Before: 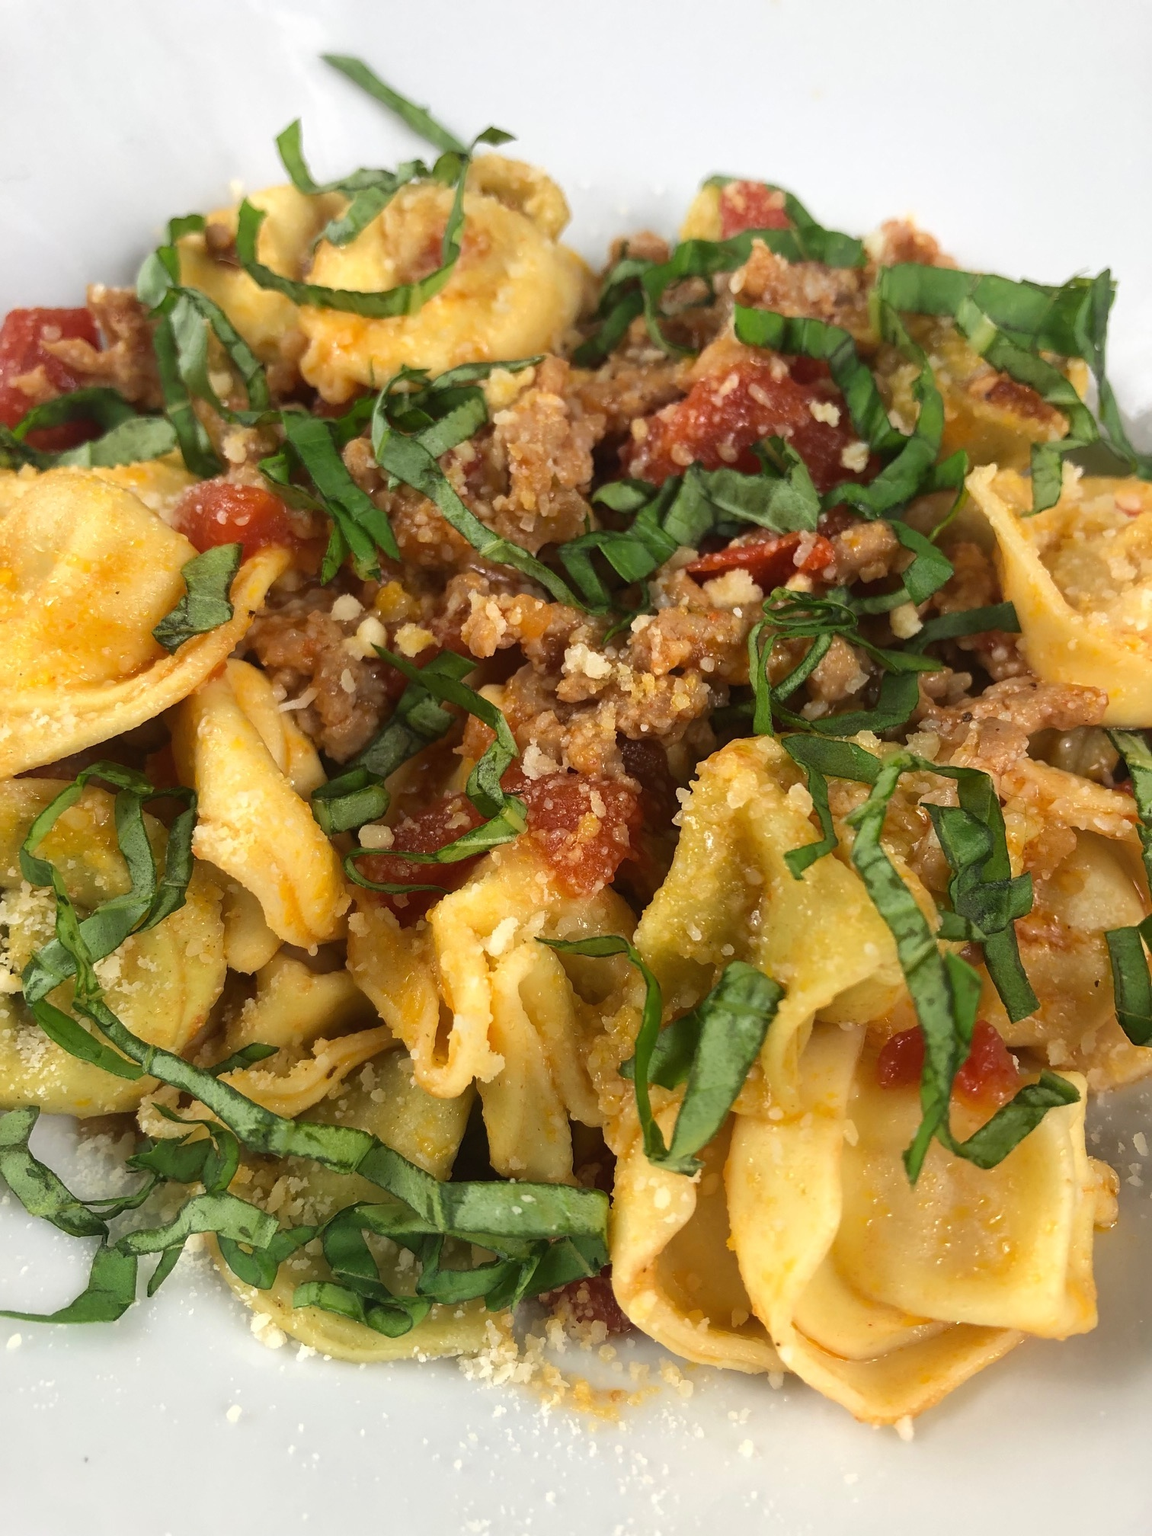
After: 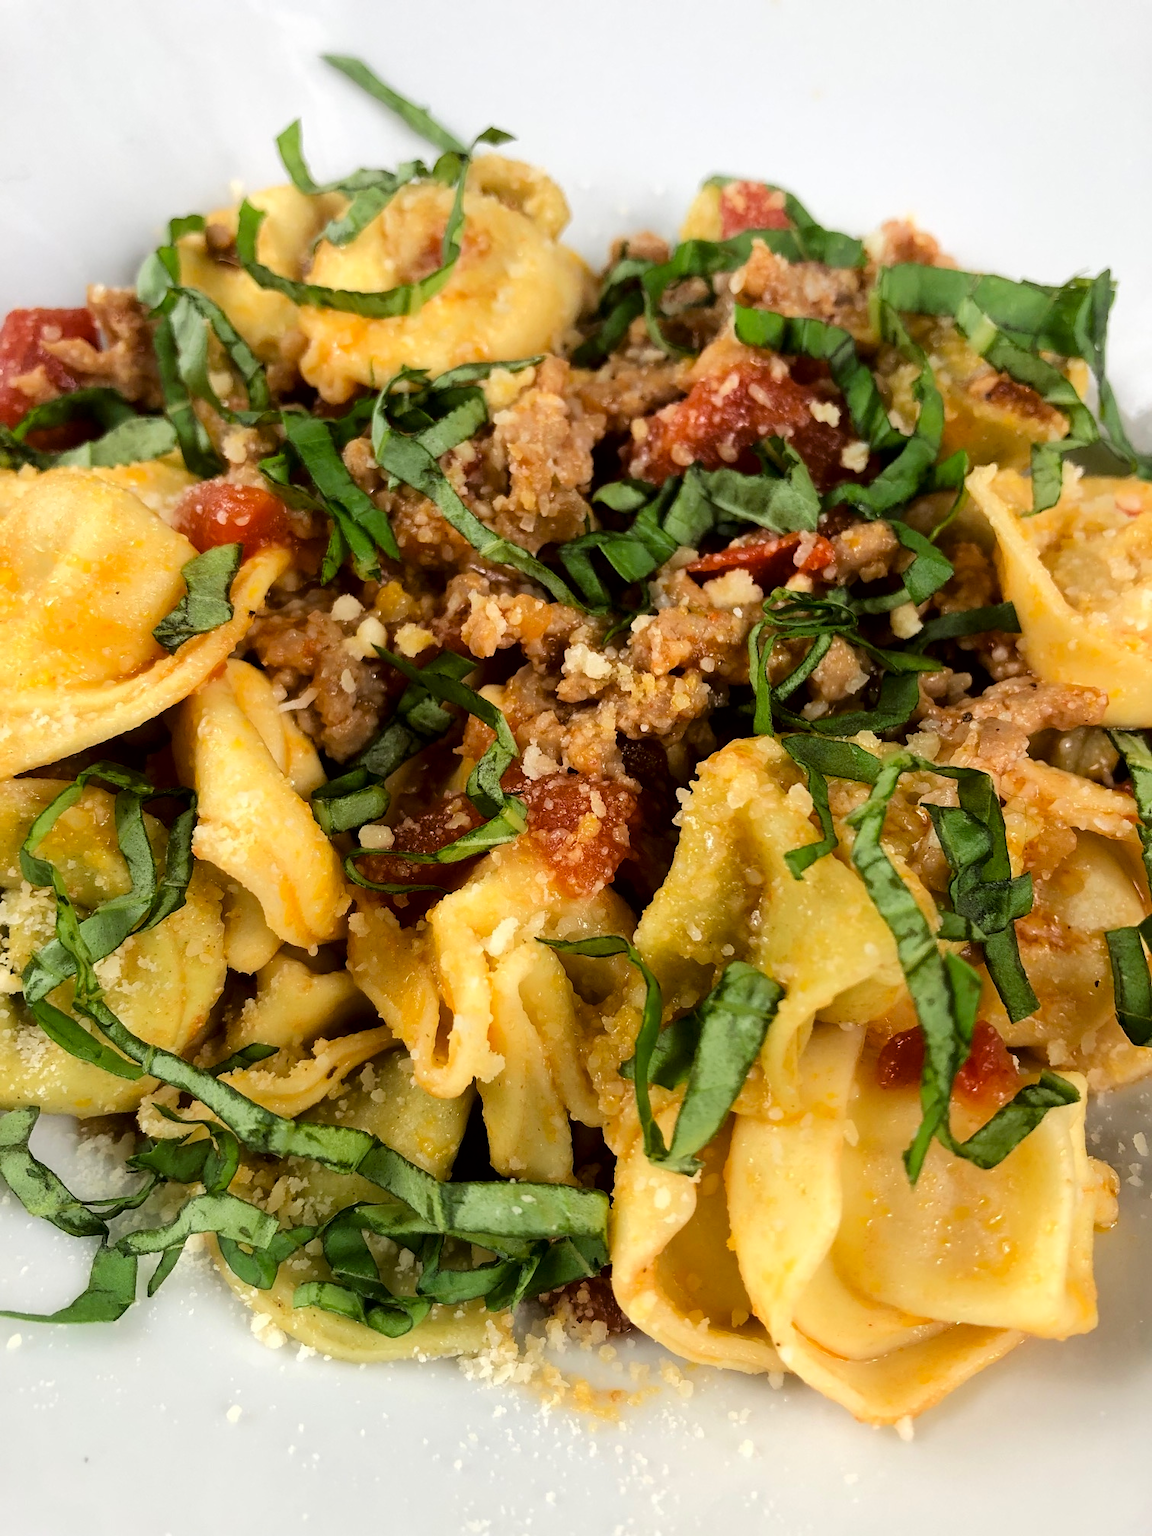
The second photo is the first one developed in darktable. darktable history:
exposure: black level correction 0.011, compensate highlight preservation false
tone curve: curves: ch0 [(0.003, 0) (0.066, 0.031) (0.163, 0.112) (0.264, 0.238) (0.395, 0.421) (0.517, 0.56) (0.684, 0.734) (0.791, 0.814) (1, 1)]; ch1 [(0, 0) (0.164, 0.115) (0.337, 0.332) (0.39, 0.398) (0.464, 0.461) (0.501, 0.5) (0.507, 0.5) (0.534, 0.532) (0.577, 0.59) (0.652, 0.681) (0.733, 0.749) (0.811, 0.796) (1, 1)]; ch2 [(0, 0) (0.337, 0.382) (0.464, 0.476) (0.501, 0.502) (0.527, 0.54) (0.551, 0.565) (0.6, 0.59) (0.687, 0.675) (1, 1)], color space Lab, linked channels, preserve colors none
